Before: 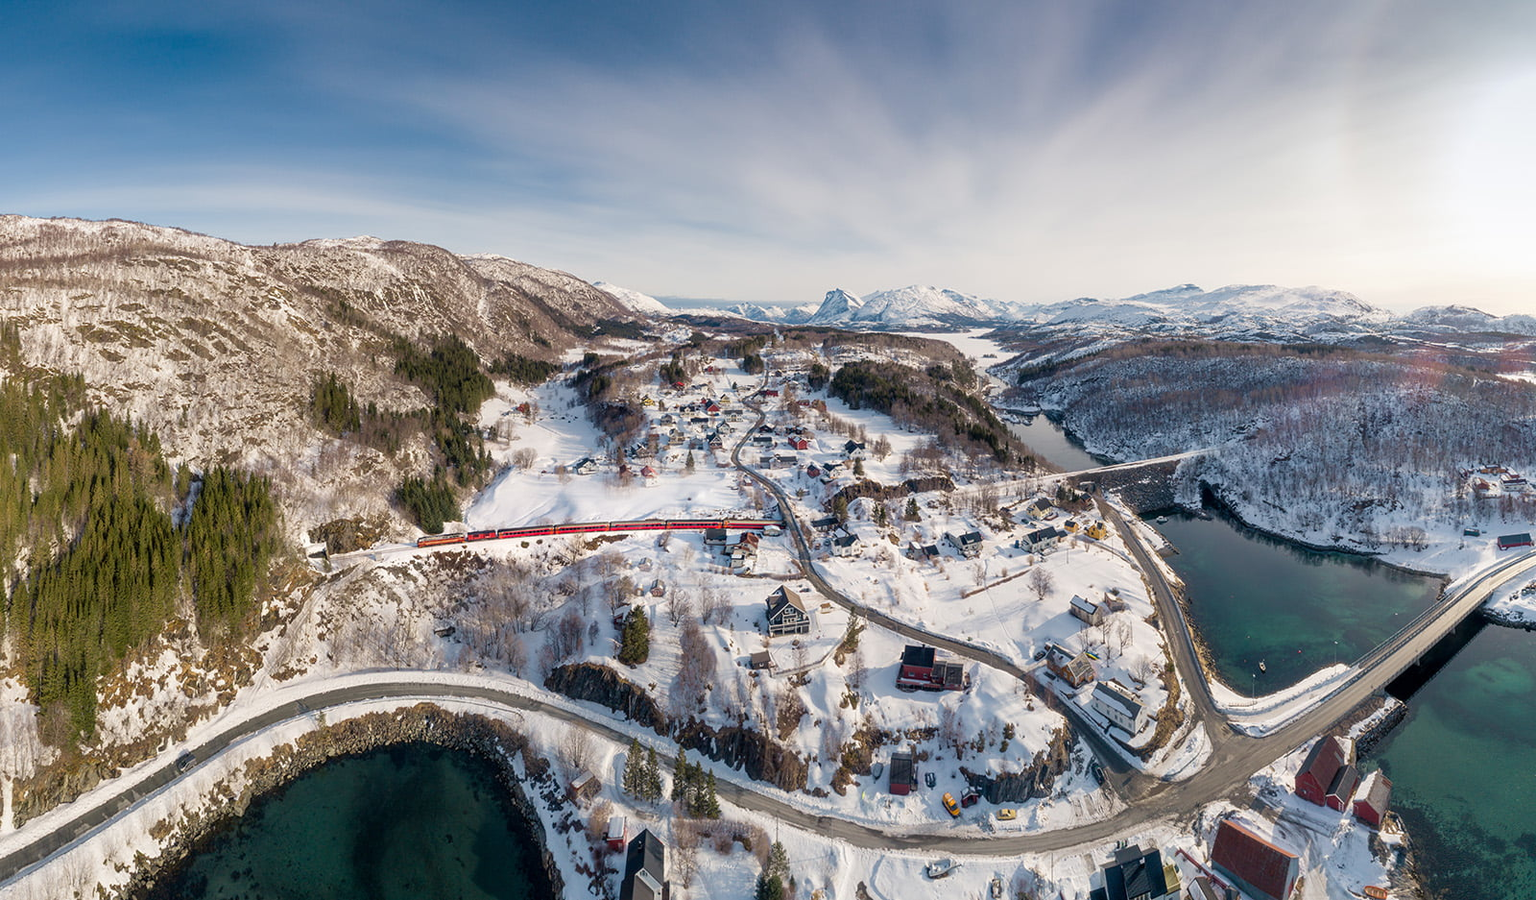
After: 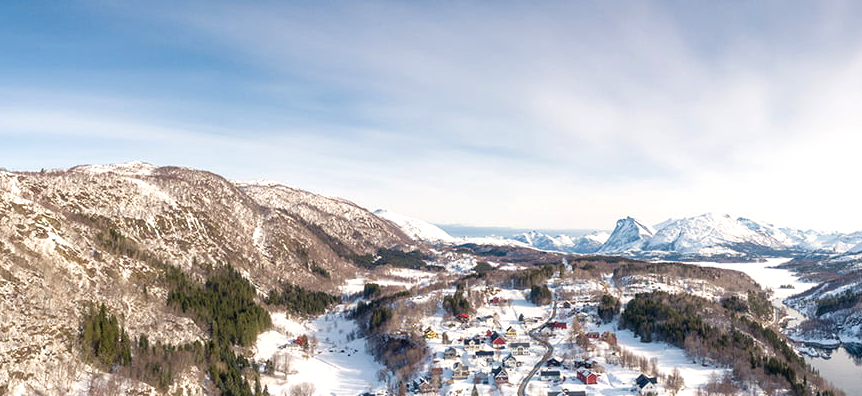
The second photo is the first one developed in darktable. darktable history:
crop: left 15.306%, top 9.065%, right 30.789%, bottom 48.638%
exposure: exposure 0.559 EV, compensate highlight preservation false
